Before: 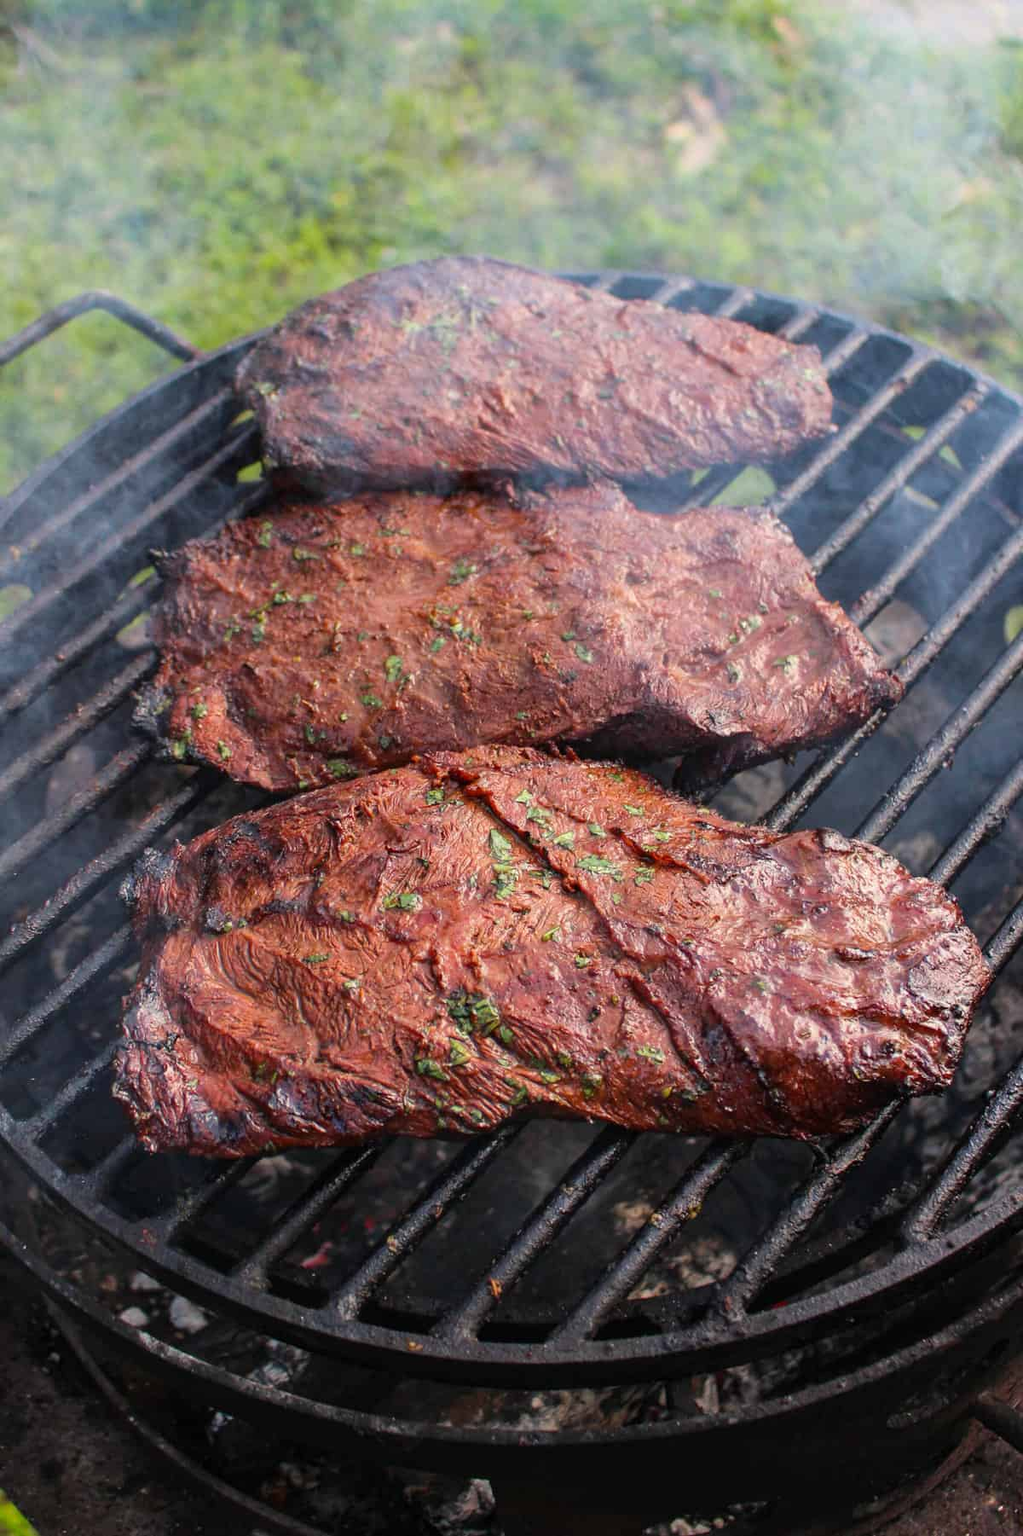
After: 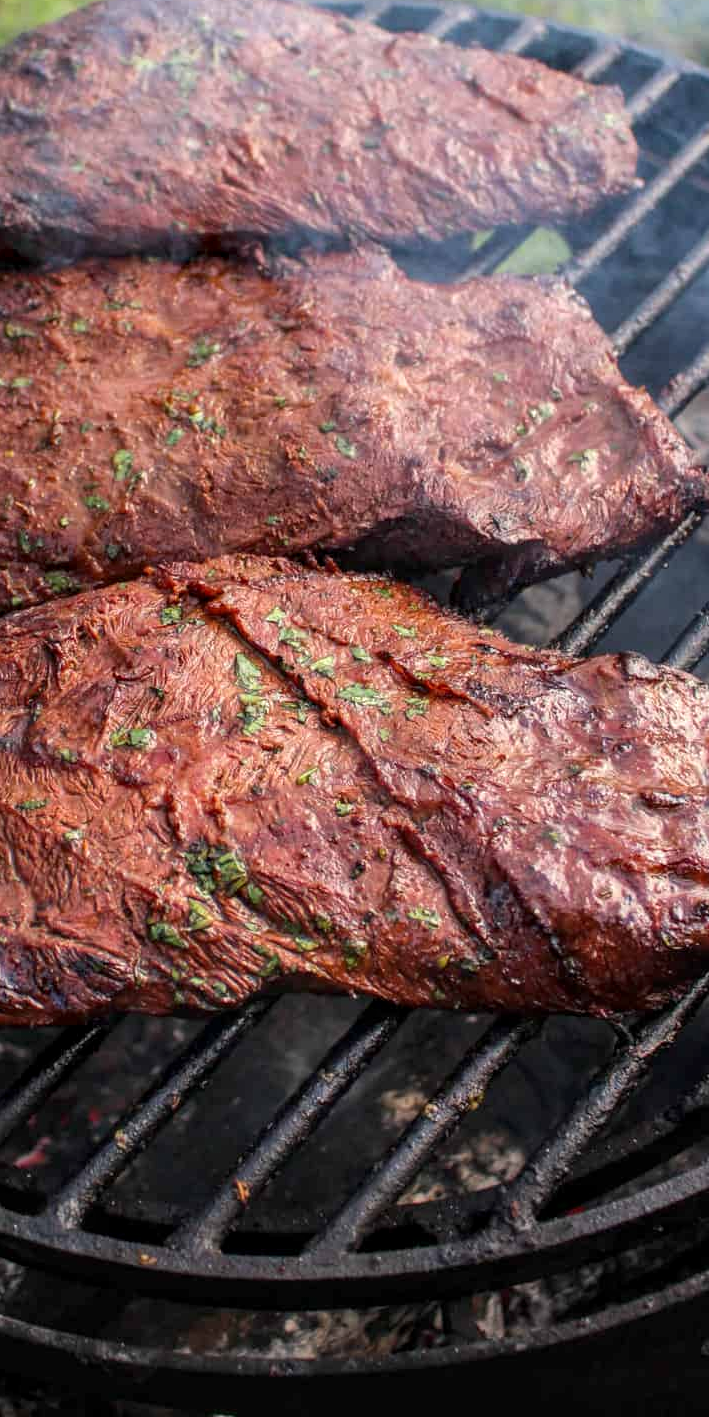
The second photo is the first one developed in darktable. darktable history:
local contrast: on, module defaults
crop and rotate: left 28.256%, top 17.734%, right 12.656%, bottom 3.573%
